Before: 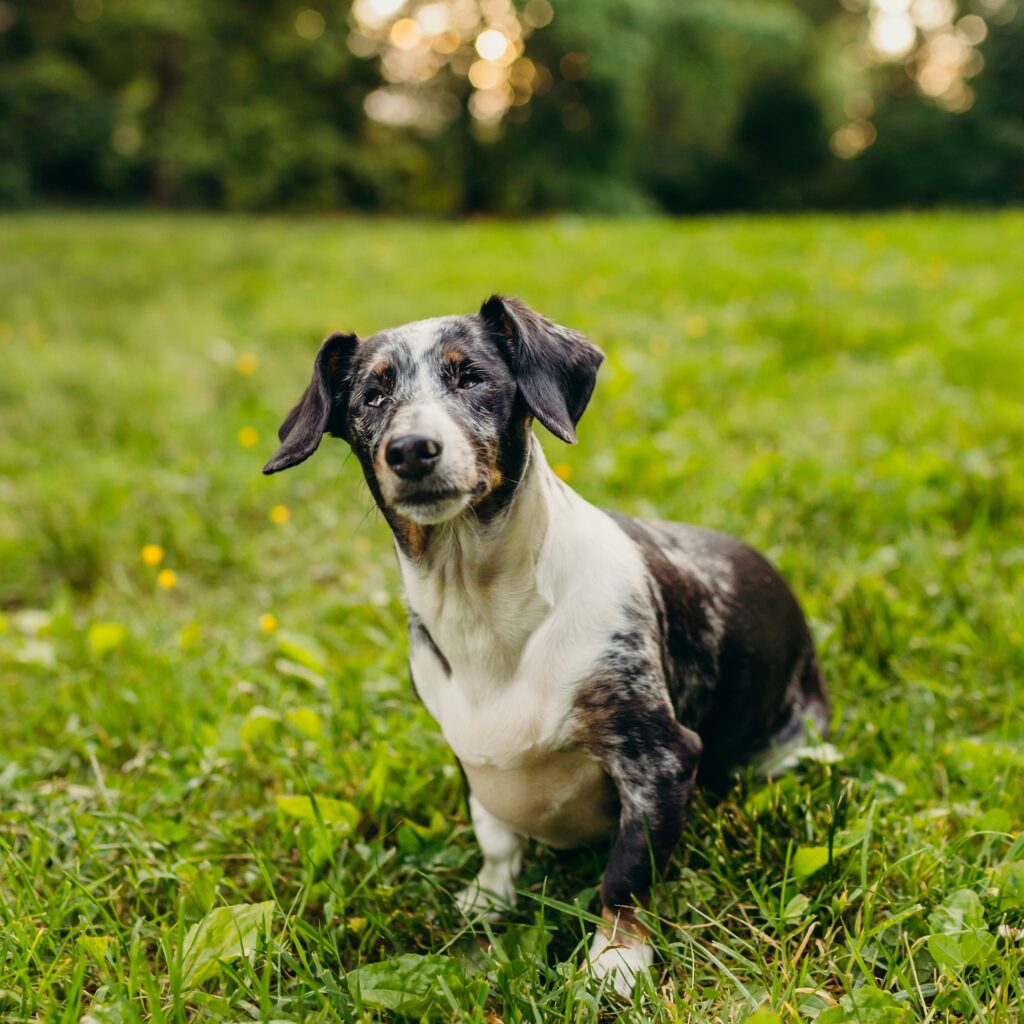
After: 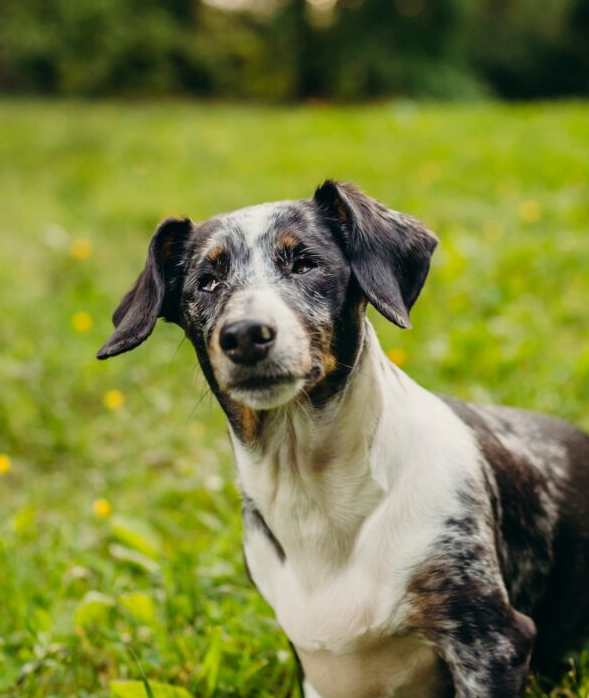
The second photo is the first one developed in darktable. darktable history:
crop: left 16.224%, top 11.282%, right 26.199%, bottom 20.501%
